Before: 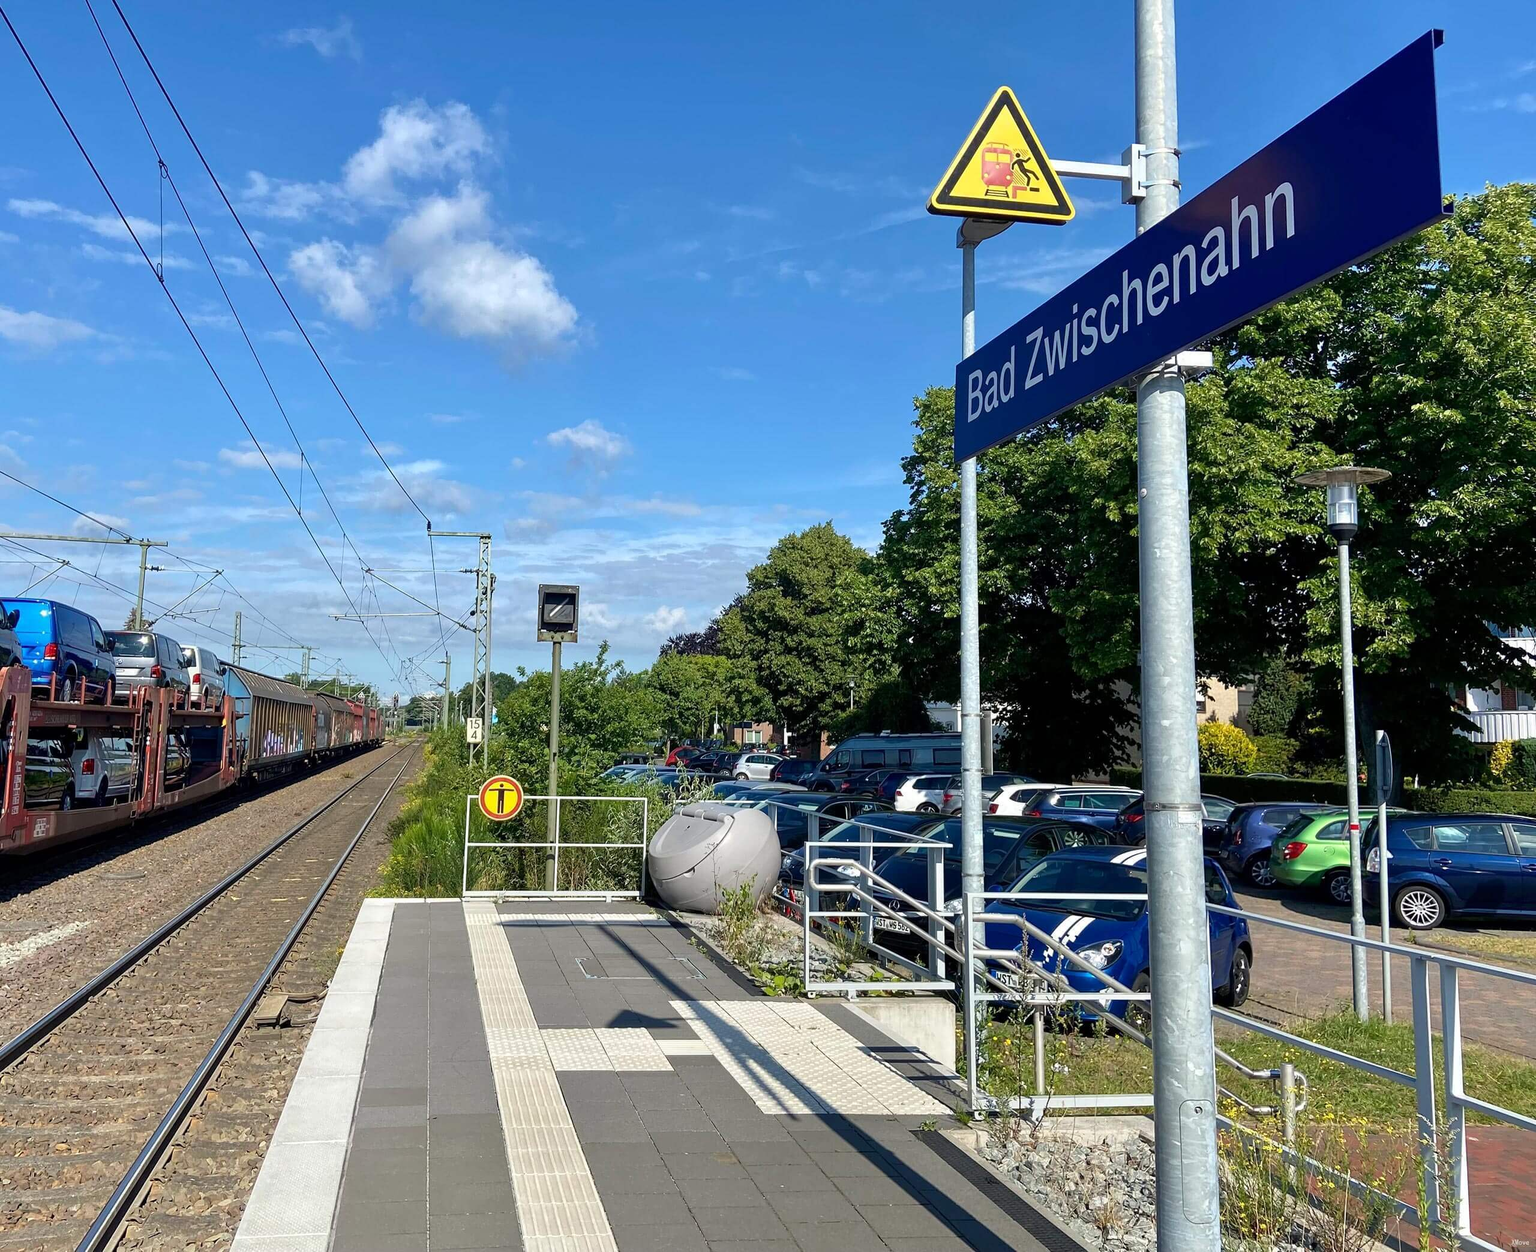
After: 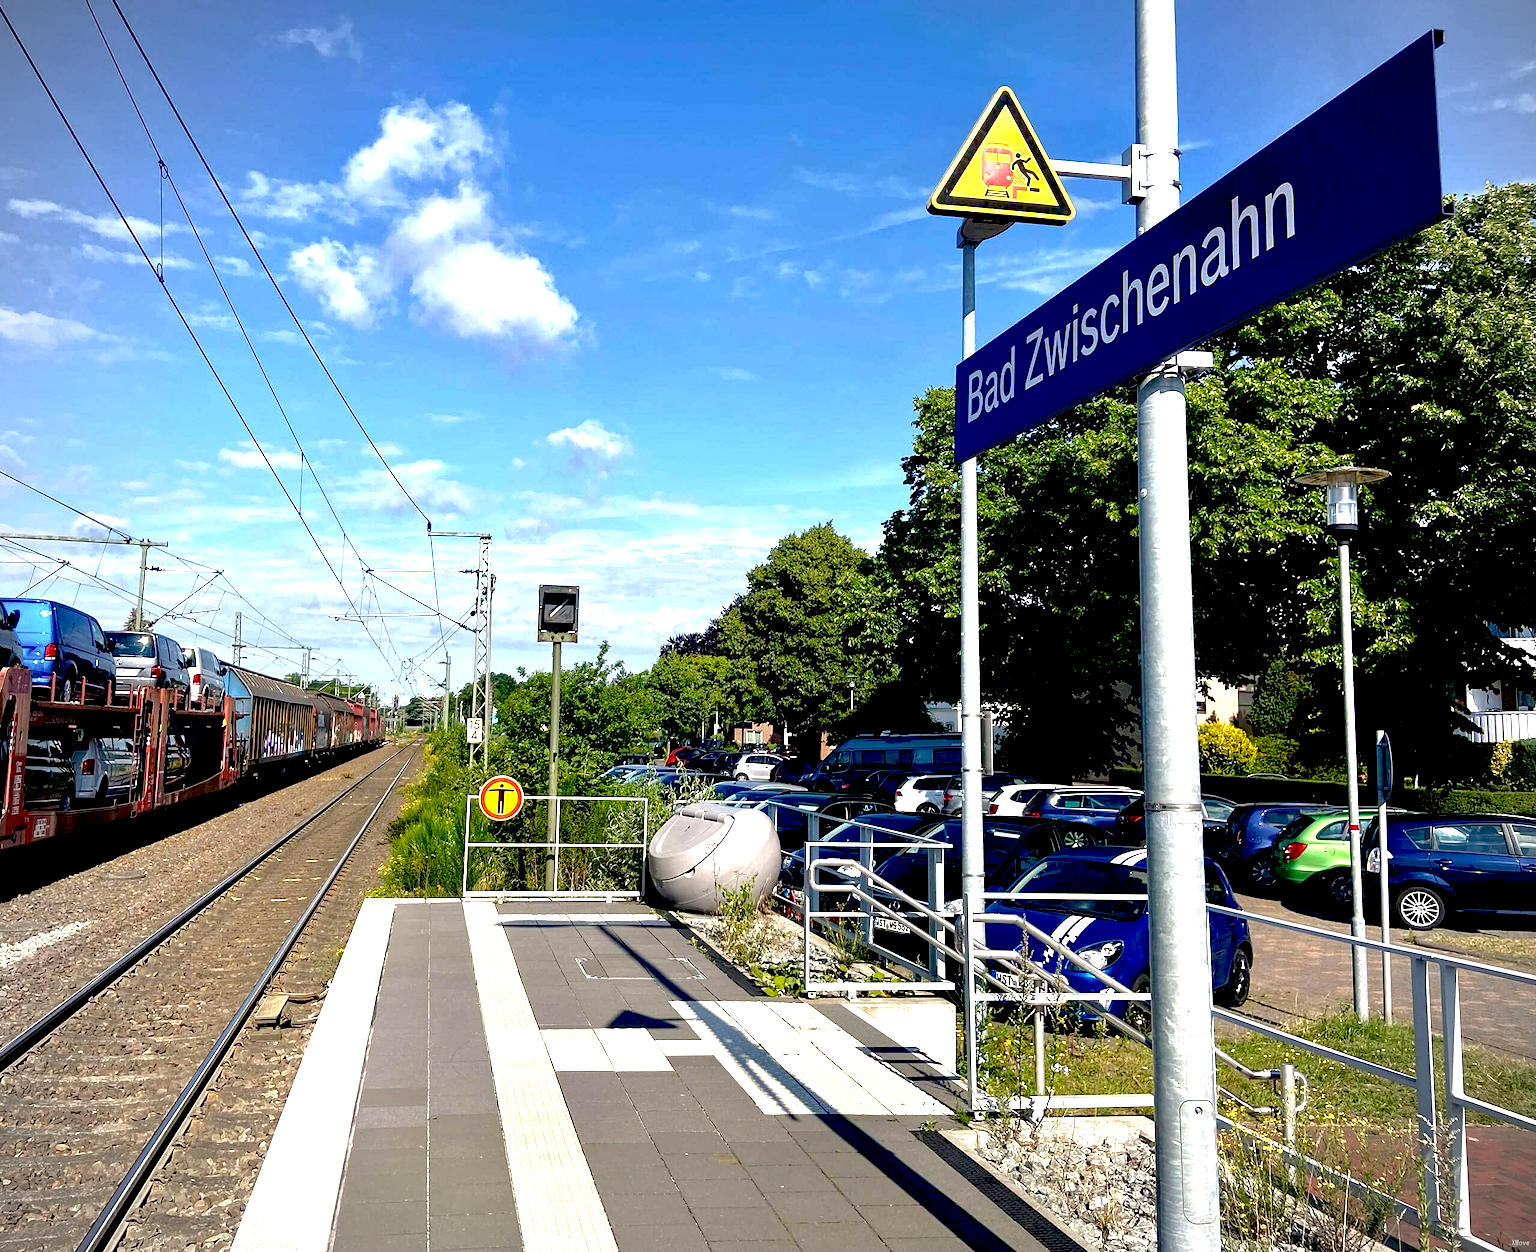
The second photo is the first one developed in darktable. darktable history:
exposure: black level correction 0.035, exposure 0.9 EV, compensate highlight preservation false
tone curve: curves: ch0 [(0, 0) (0.568, 0.517) (0.8, 0.717) (1, 1)]
vignetting: on, module defaults
color correction: highlights a* 3.84, highlights b* 5.07
